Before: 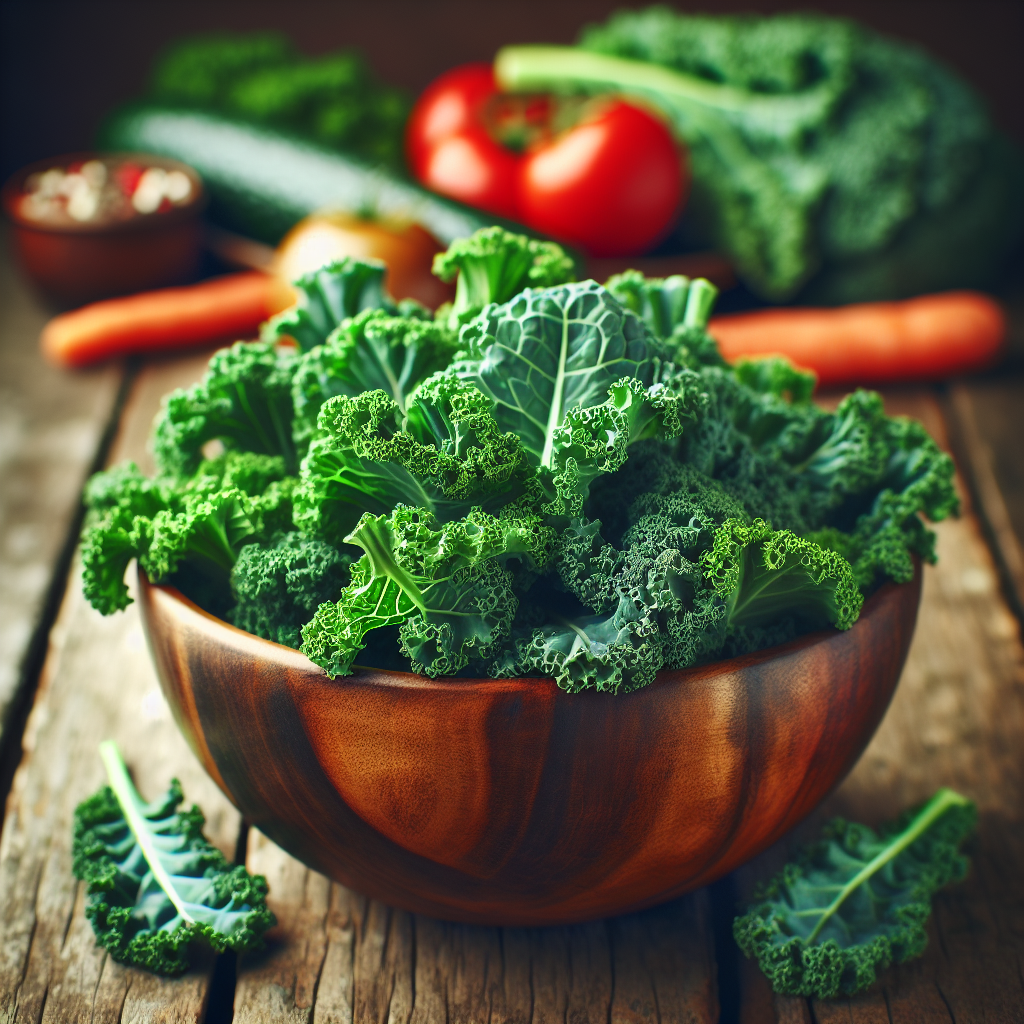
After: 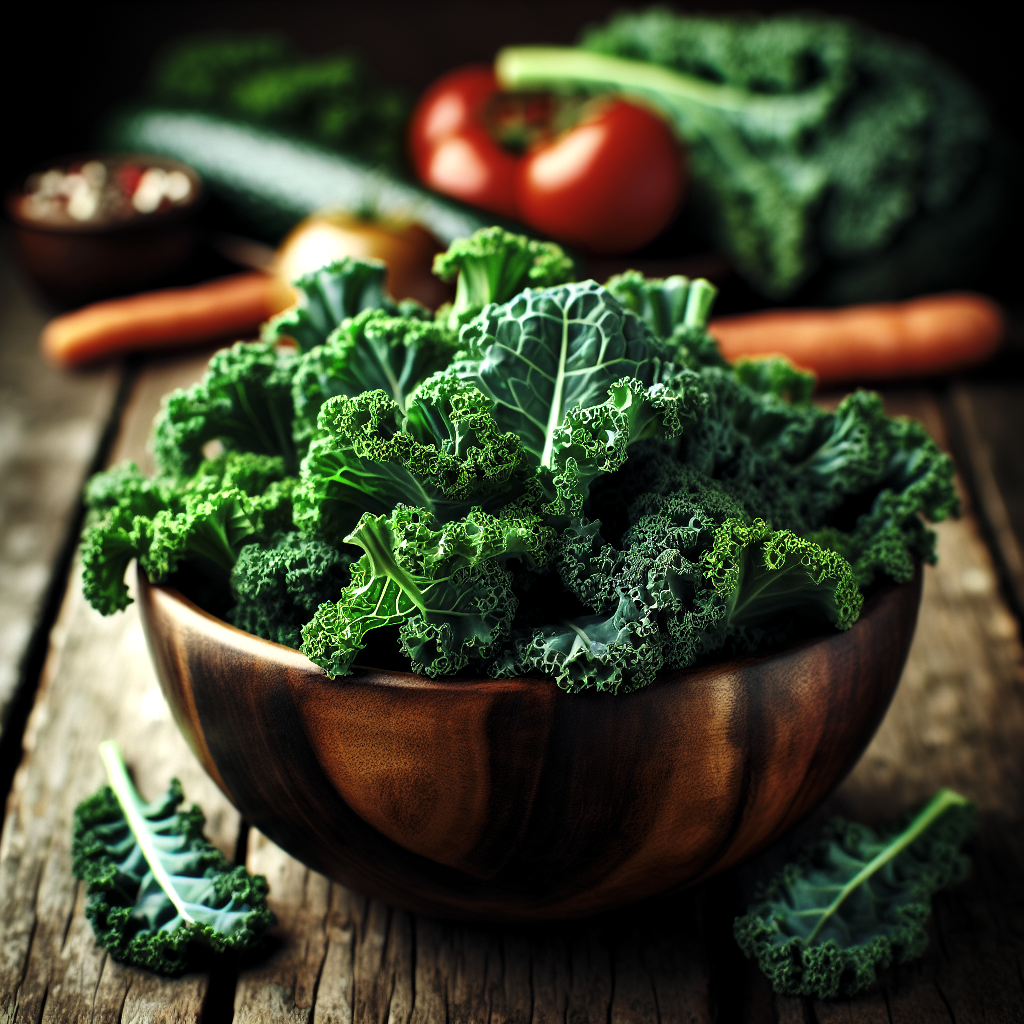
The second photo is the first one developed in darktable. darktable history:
levels: levels [0.101, 0.578, 0.953]
